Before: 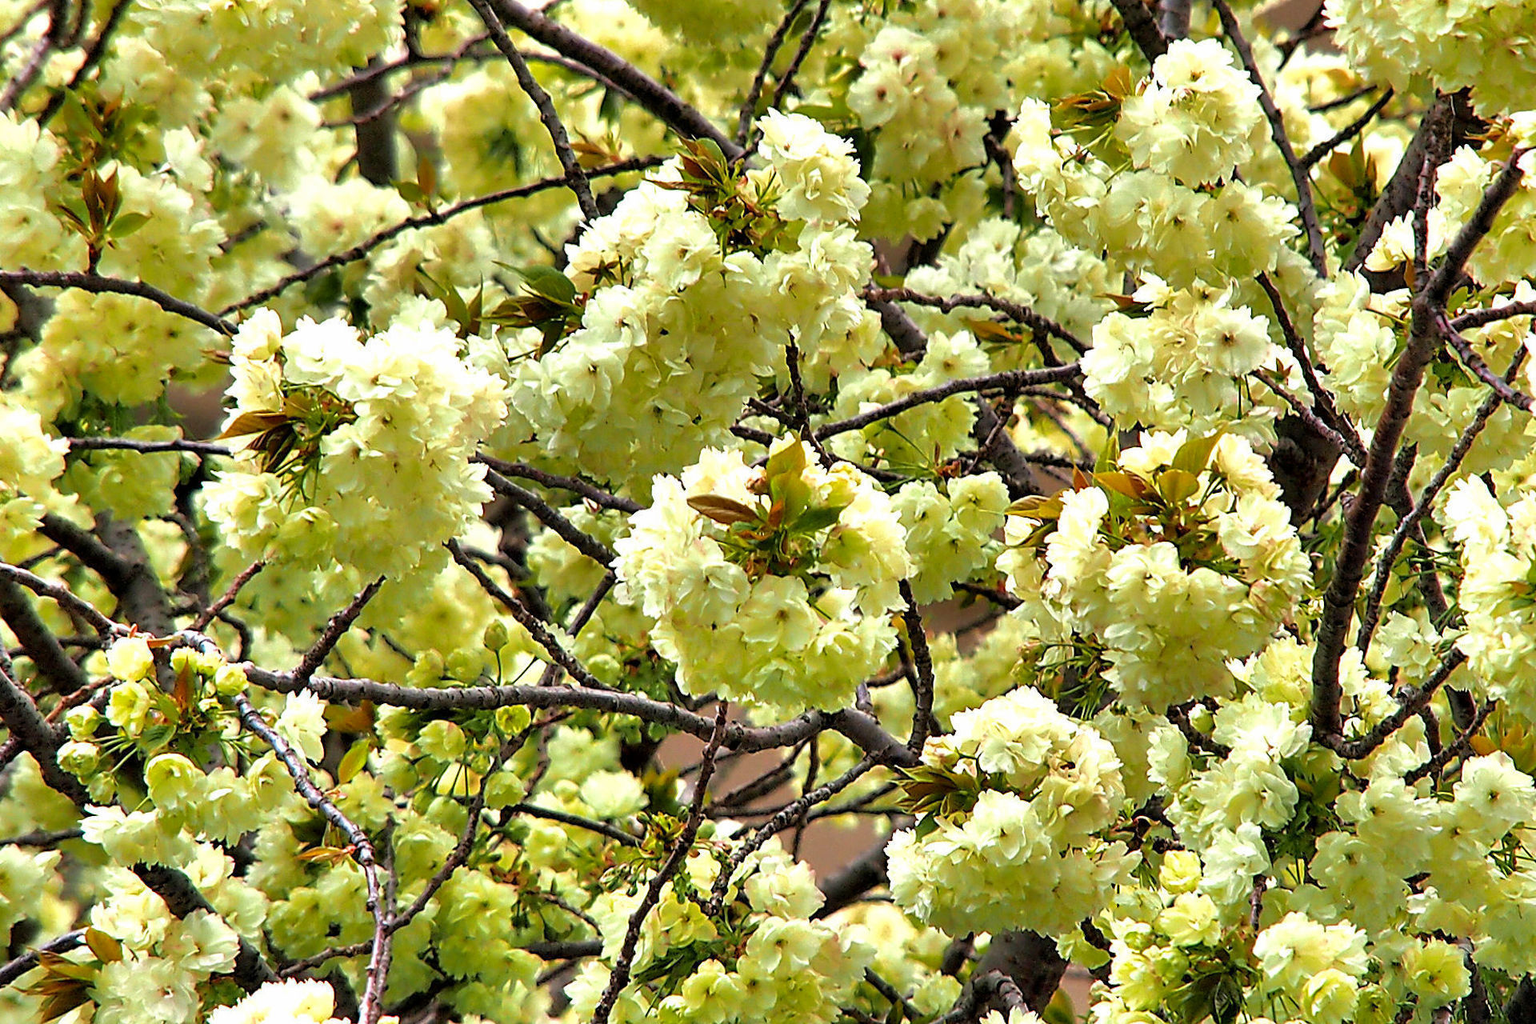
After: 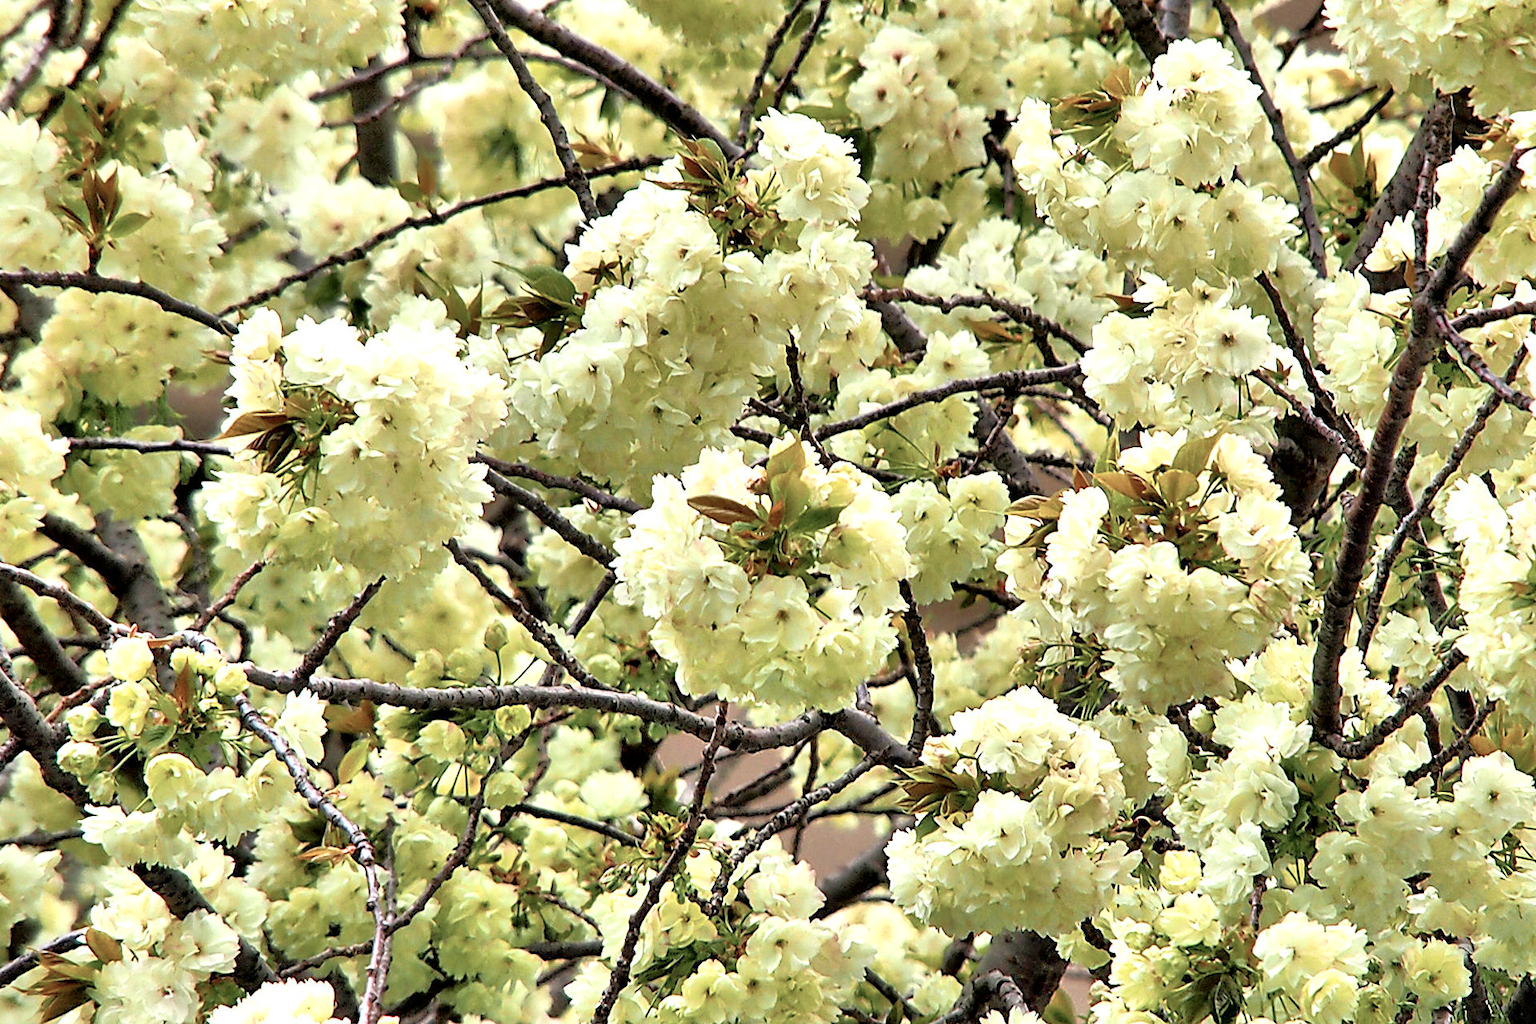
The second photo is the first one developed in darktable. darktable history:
contrast brightness saturation: contrast 0.252, saturation -0.314
tone equalizer: -7 EV 0.164 EV, -6 EV 0.569 EV, -5 EV 1.14 EV, -4 EV 1.35 EV, -3 EV 1.16 EV, -2 EV 0.6 EV, -1 EV 0.164 EV
